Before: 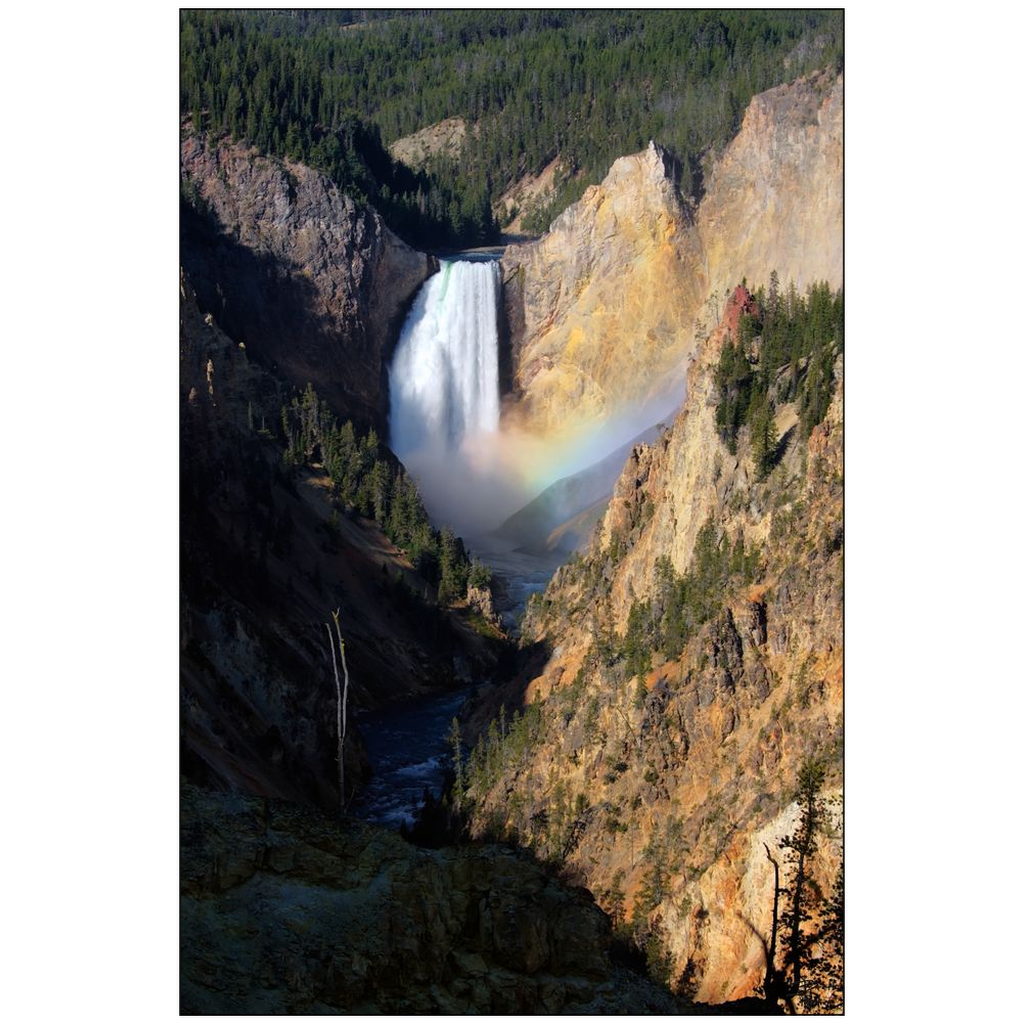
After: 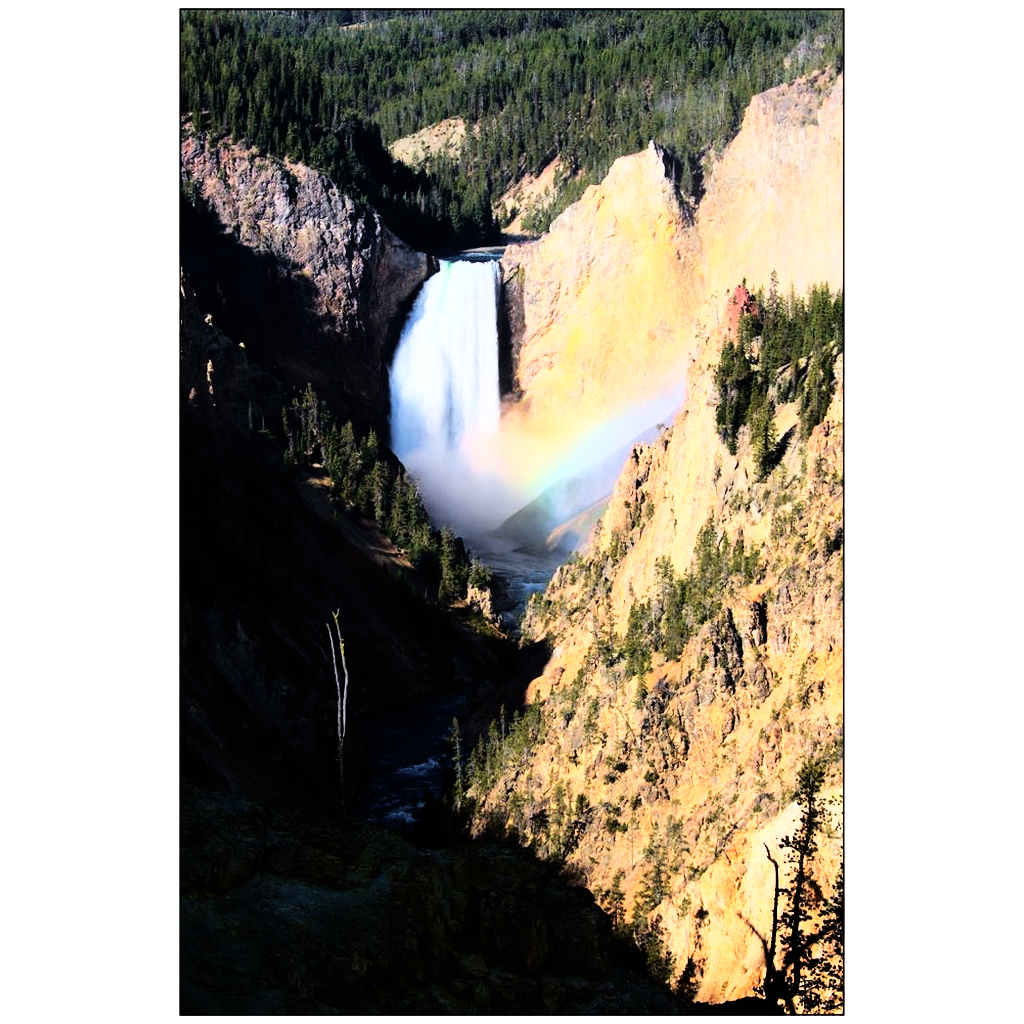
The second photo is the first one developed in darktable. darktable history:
rgb curve: curves: ch0 [(0, 0) (0.21, 0.15) (0.24, 0.21) (0.5, 0.75) (0.75, 0.96) (0.89, 0.99) (1, 1)]; ch1 [(0, 0.02) (0.21, 0.13) (0.25, 0.2) (0.5, 0.67) (0.75, 0.9) (0.89, 0.97) (1, 1)]; ch2 [(0, 0.02) (0.21, 0.13) (0.25, 0.2) (0.5, 0.67) (0.75, 0.9) (0.89, 0.97) (1, 1)], compensate middle gray true
velvia: on, module defaults
